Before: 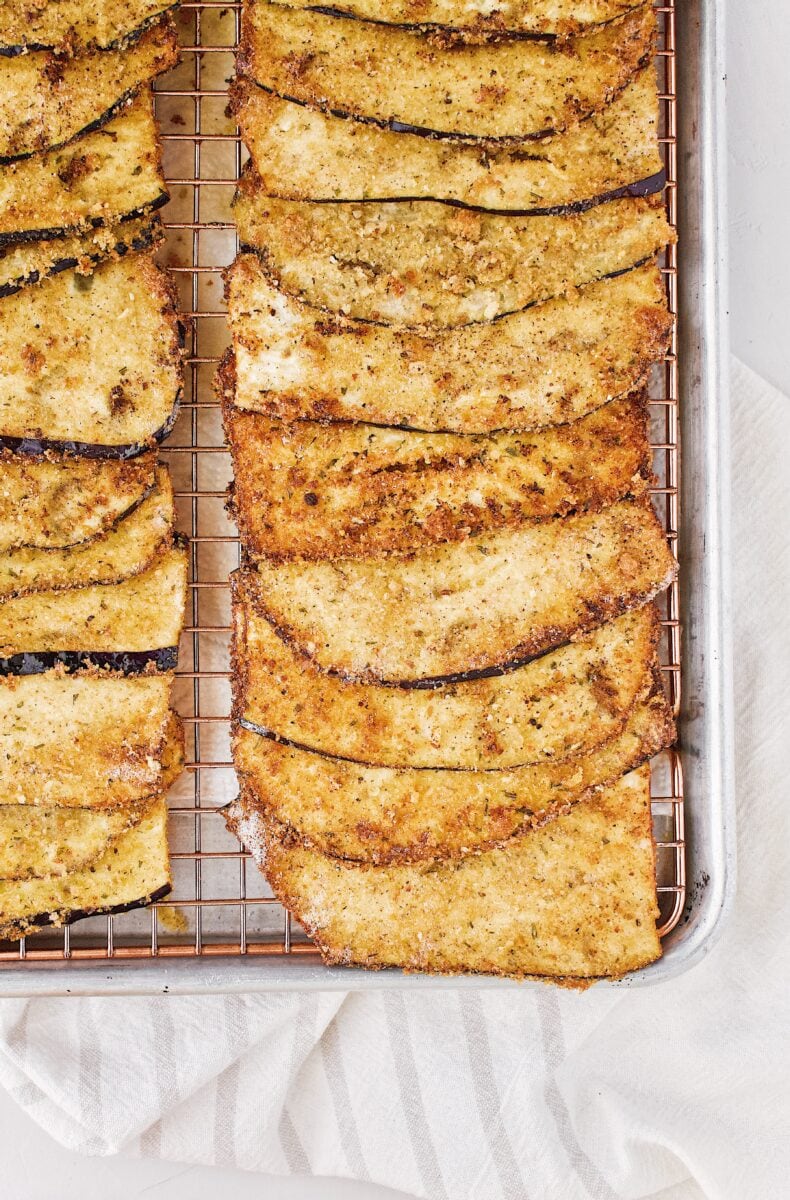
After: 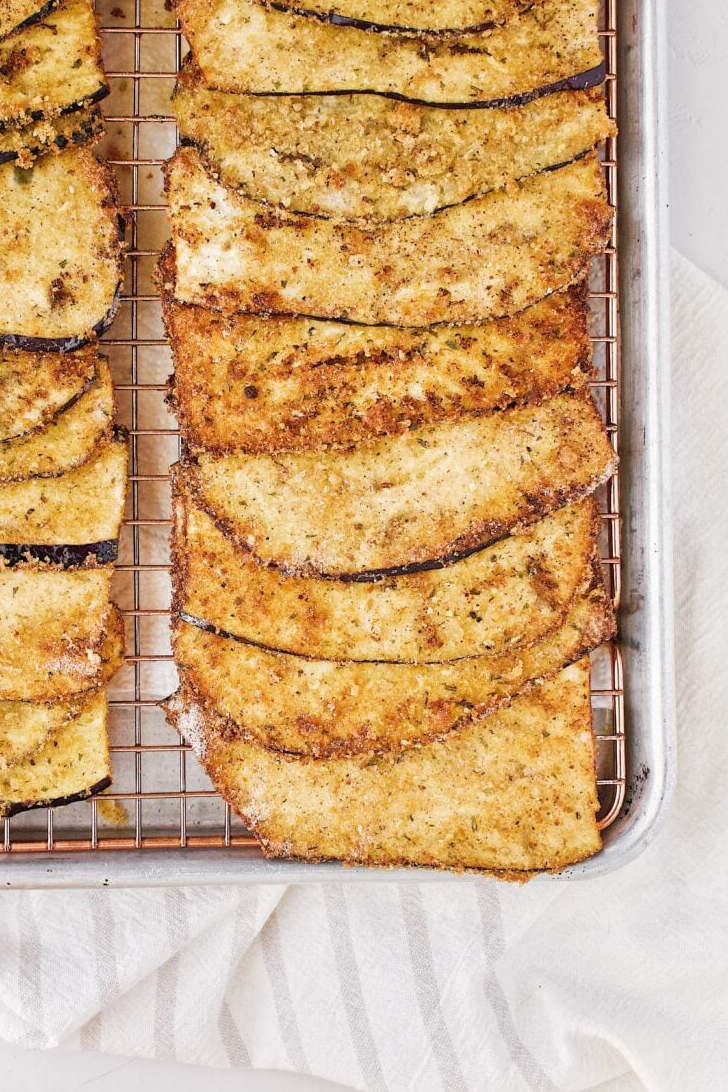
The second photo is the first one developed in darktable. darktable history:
crop and rotate: left 7.766%, top 8.923%
